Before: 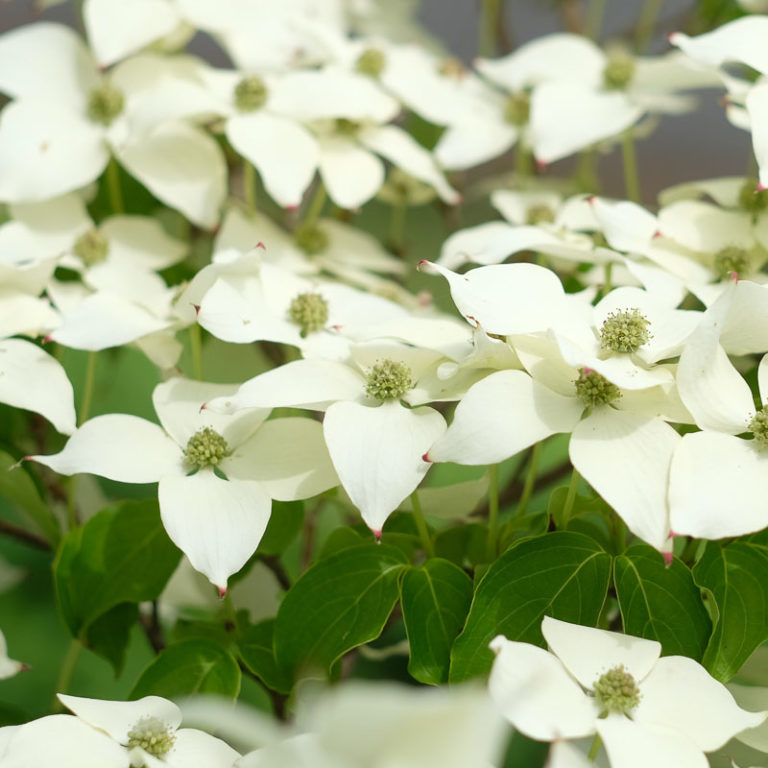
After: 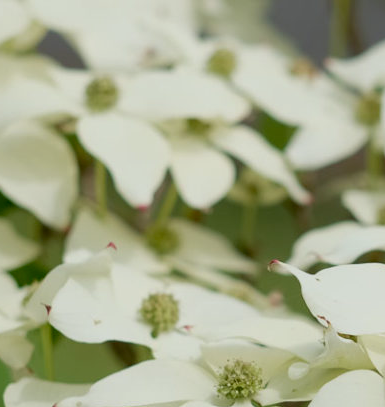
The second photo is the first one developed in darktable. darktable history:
crop: left 19.422%, right 30.42%, bottom 46.936%
exposure: black level correction 0.011, exposure -0.475 EV, compensate exposure bias true, compensate highlight preservation false
